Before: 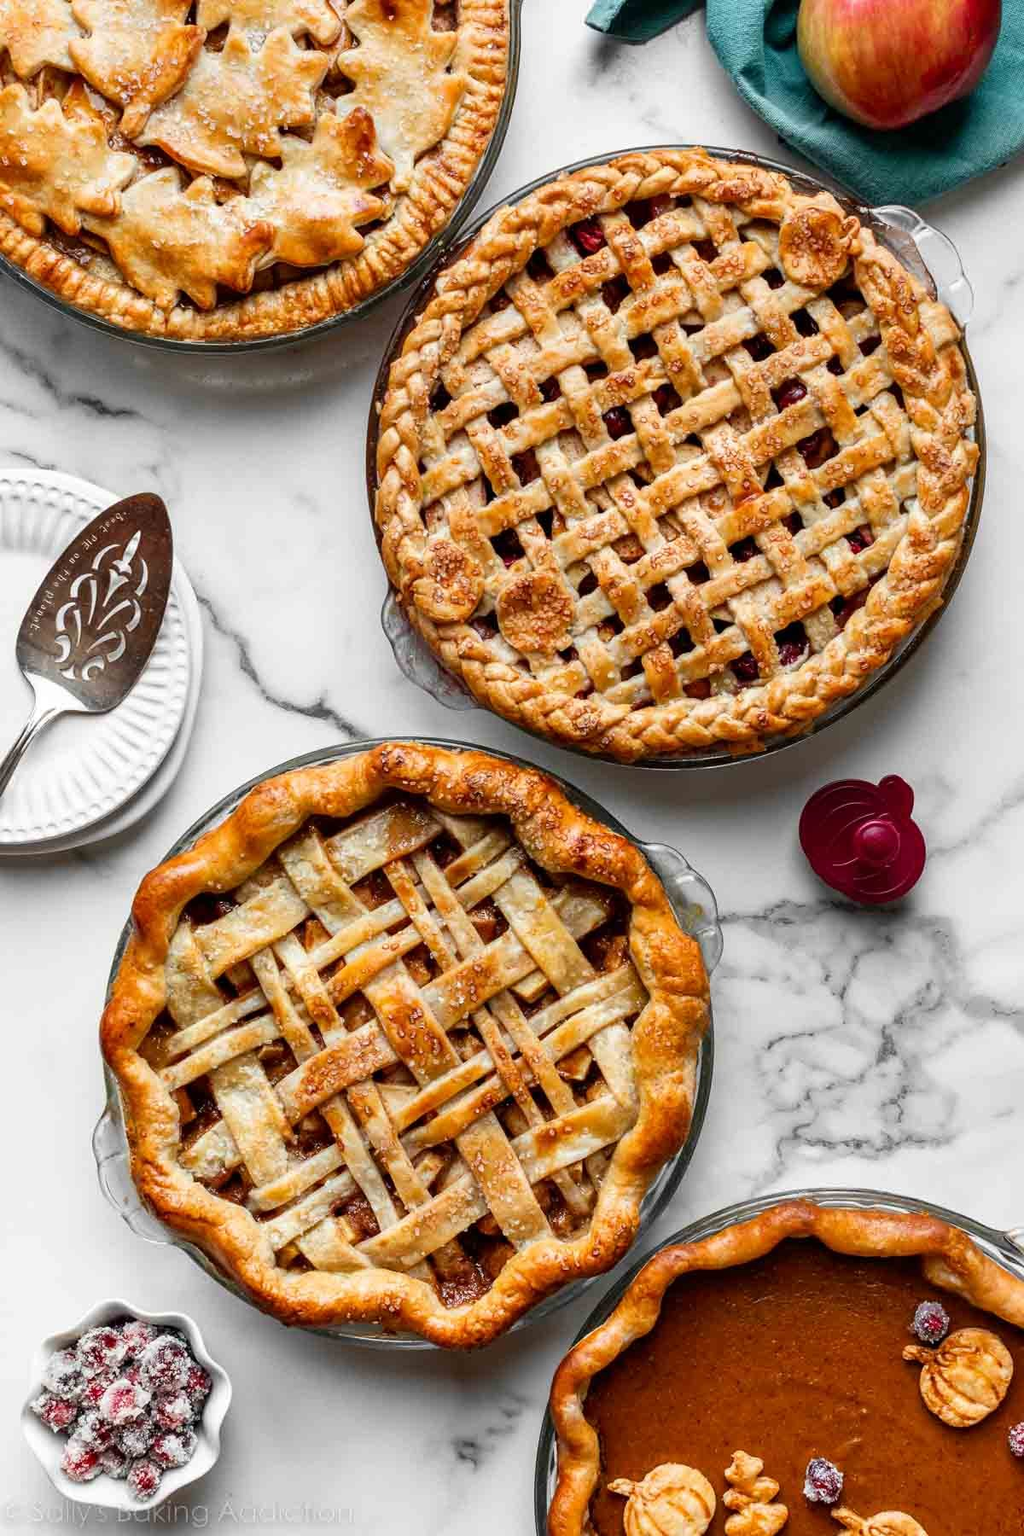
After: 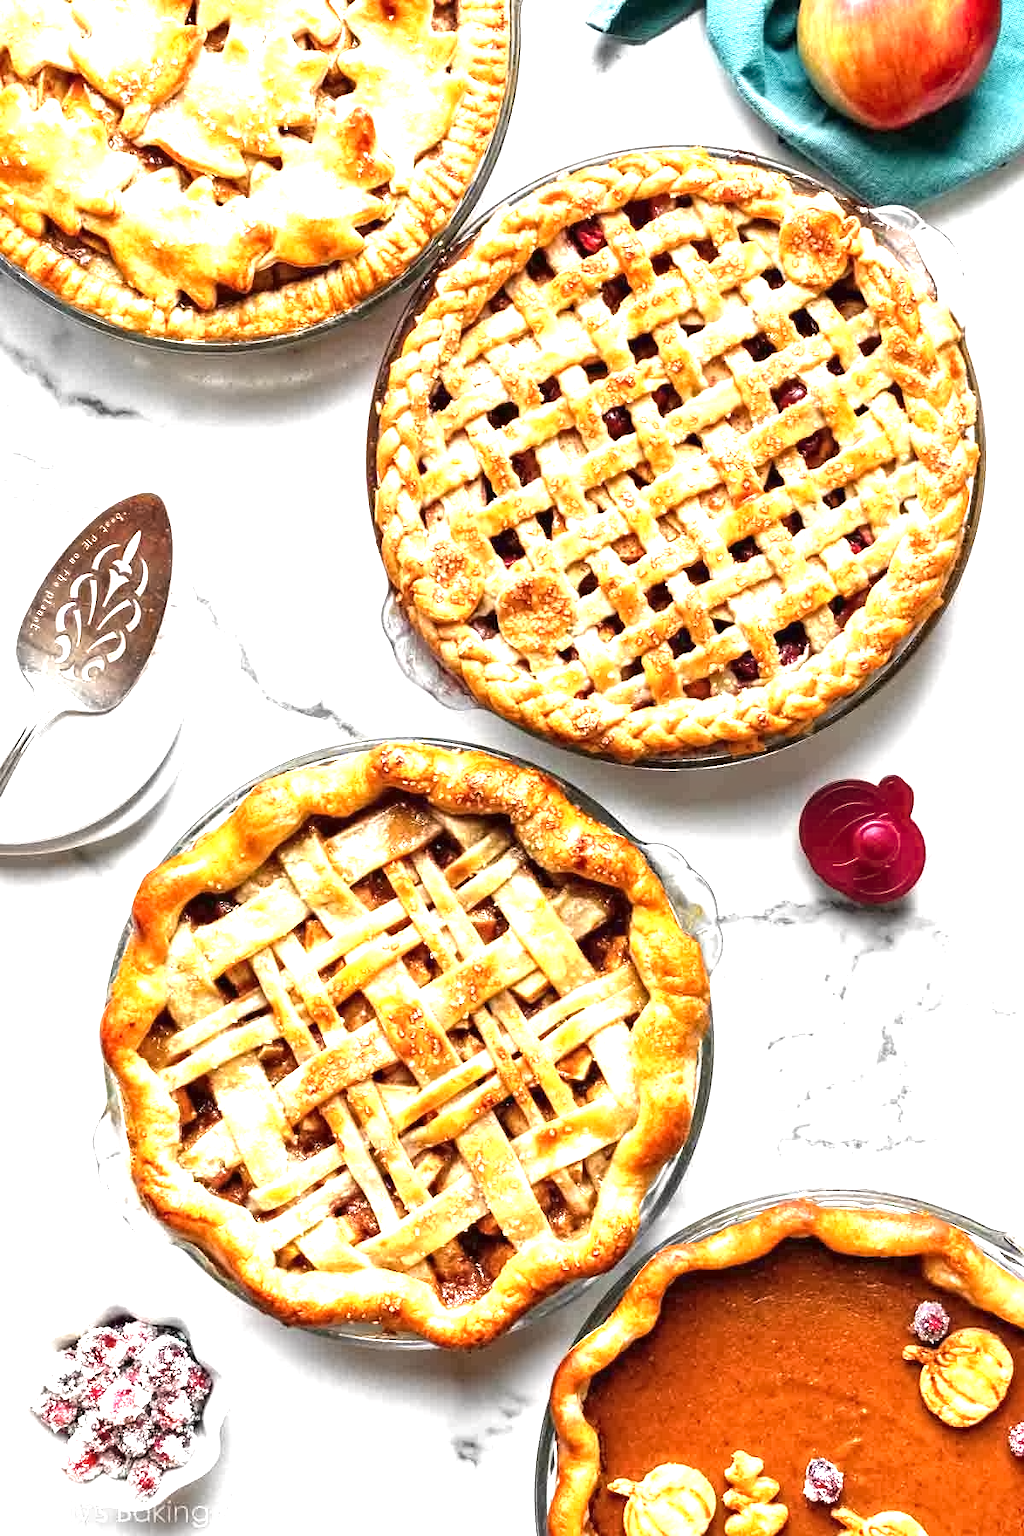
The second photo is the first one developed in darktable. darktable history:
exposure: black level correction 0, exposure 1.675 EV, compensate exposure bias true, compensate highlight preservation false
contrast equalizer: y [[0.5 ×6], [0.5 ×6], [0.5 ×6], [0 ×6], [0, 0.039, 0.251, 0.29, 0.293, 0.292]]
